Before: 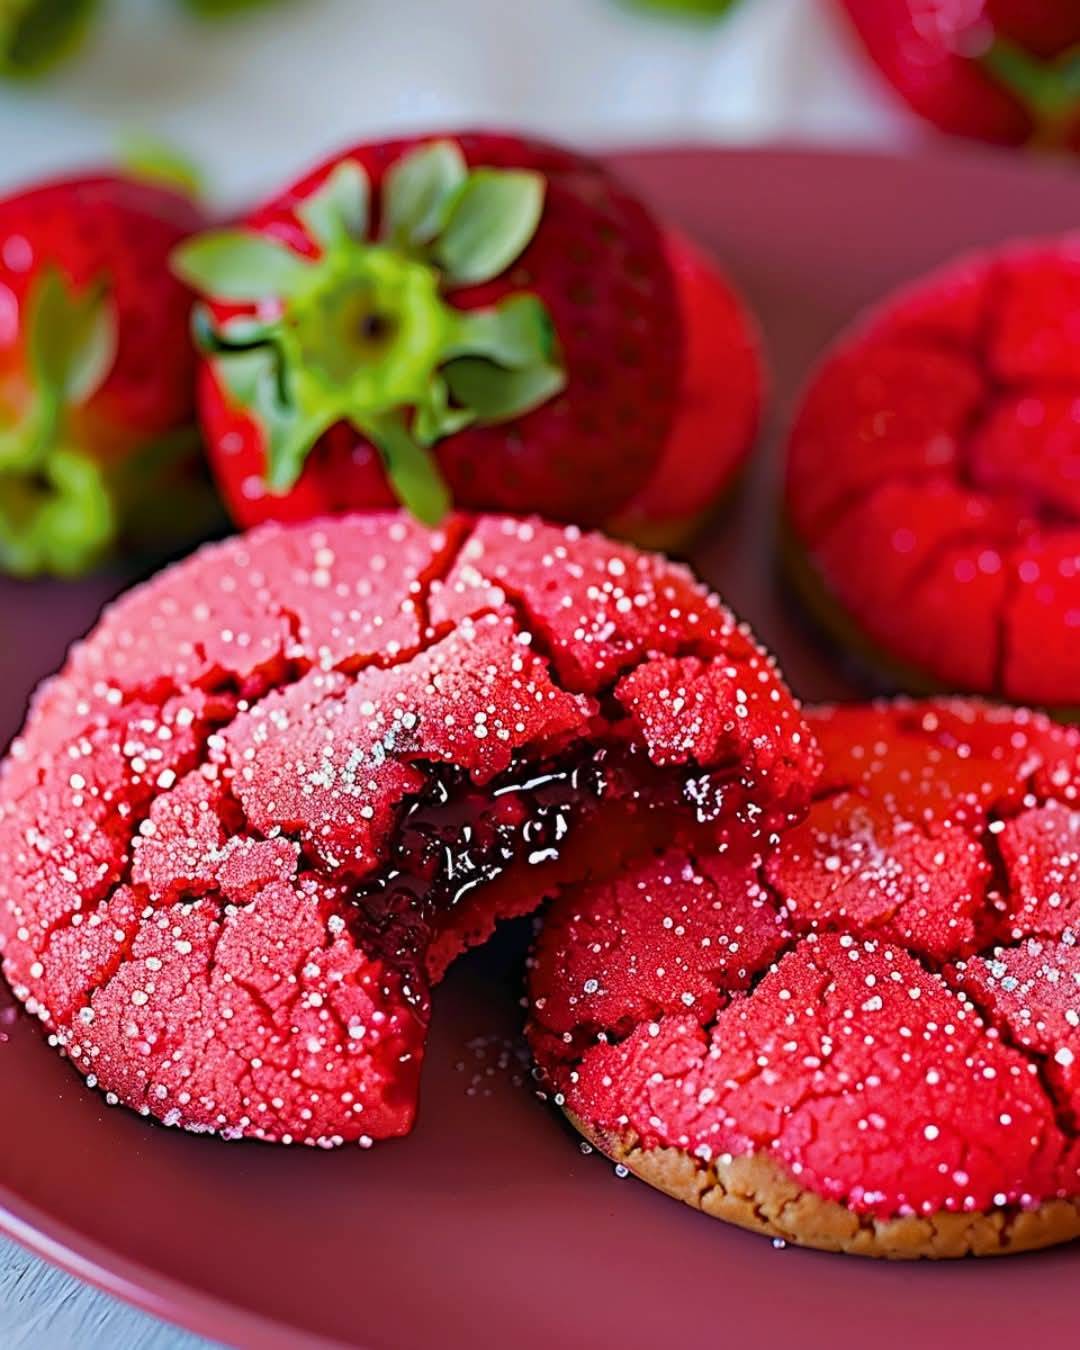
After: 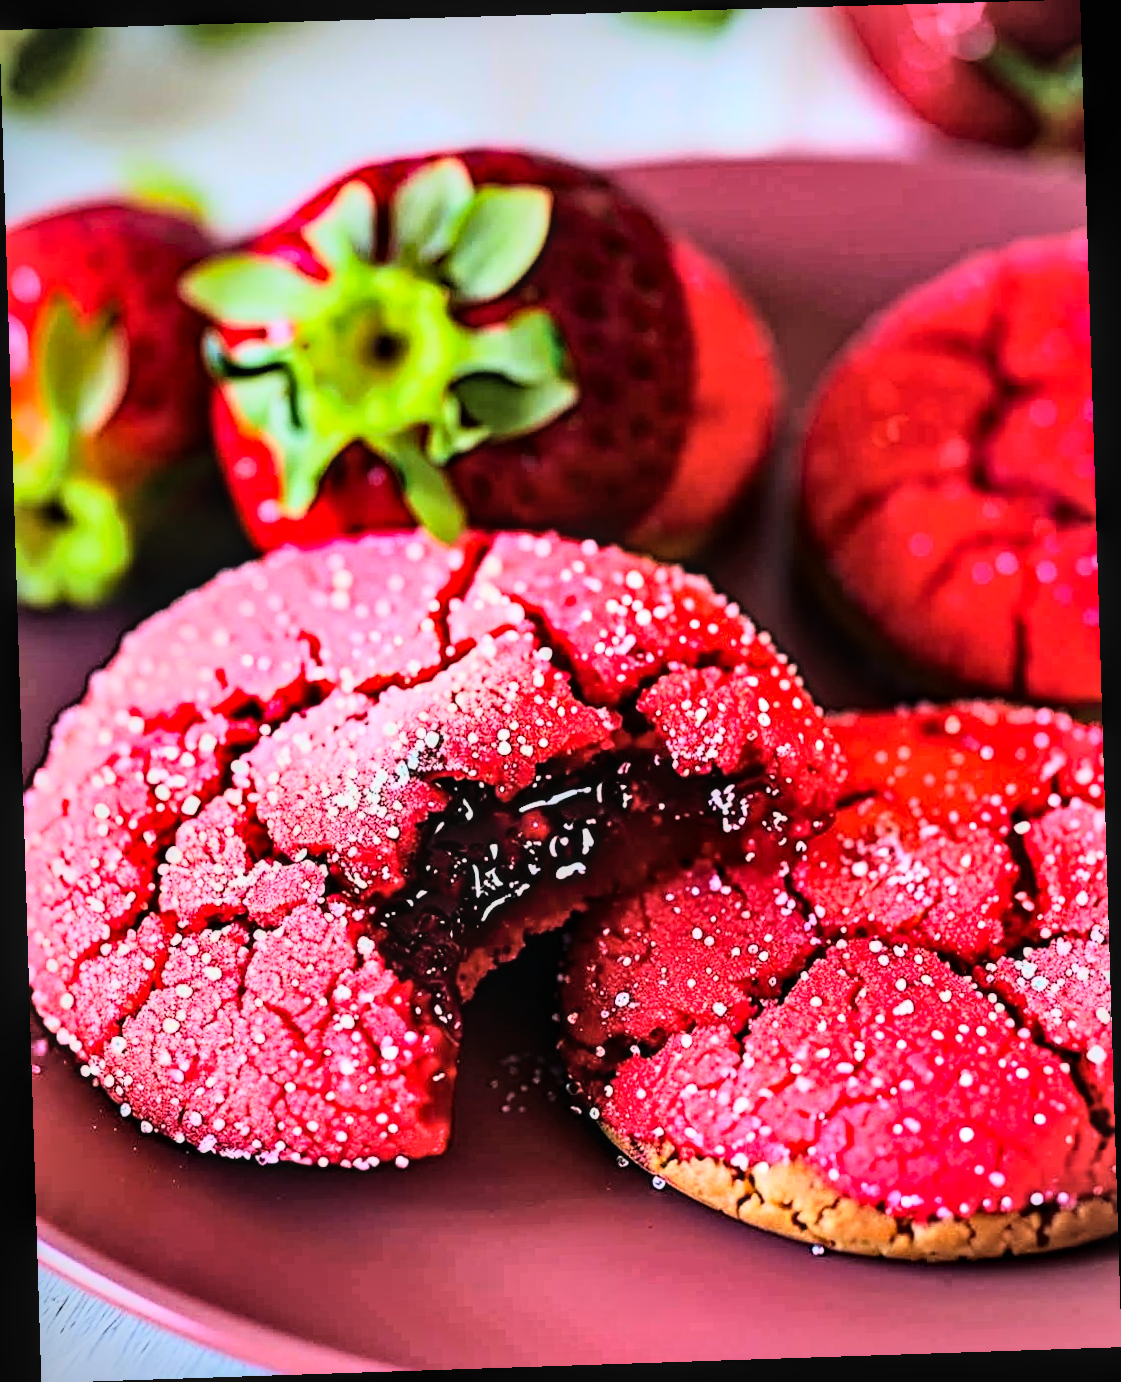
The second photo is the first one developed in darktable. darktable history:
local contrast: on, module defaults
shadows and highlights: low approximation 0.01, soften with gaussian
rotate and perspective: rotation -1.77°, lens shift (horizontal) 0.004, automatic cropping off
vignetting: fall-off start 92.6%, brightness -0.52, saturation -0.51, center (-0.012, 0)
rgb curve: curves: ch0 [(0, 0) (0.21, 0.15) (0.24, 0.21) (0.5, 0.75) (0.75, 0.96) (0.89, 0.99) (1, 1)]; ch1 [(0, 0.02) (0.21, 0.13) (0.25, 0.2) (0.5, 0.67) (0.75, 0.9) (0.89, 0.97) (1, 1)]; ch2 [(0, 0.02) (0.21, 0.13) (0.25, 0.2) (0.5, 0.67) (0.75, 0.9) (0.89, 0.97) (1, 1)], compensate middle gray true
